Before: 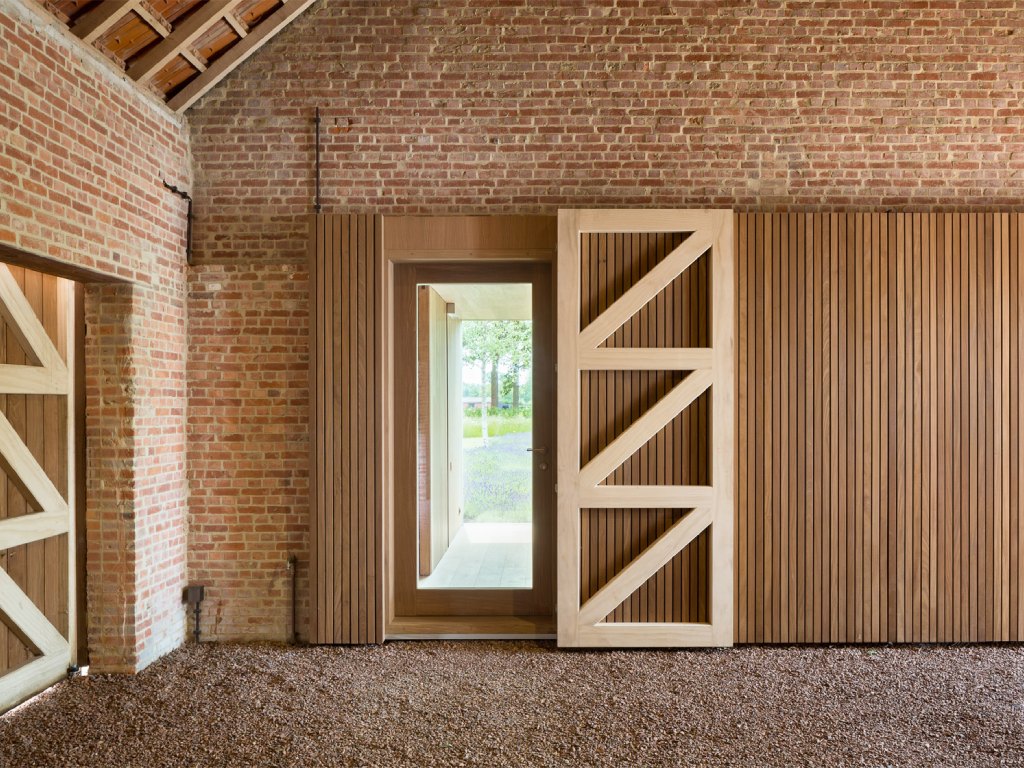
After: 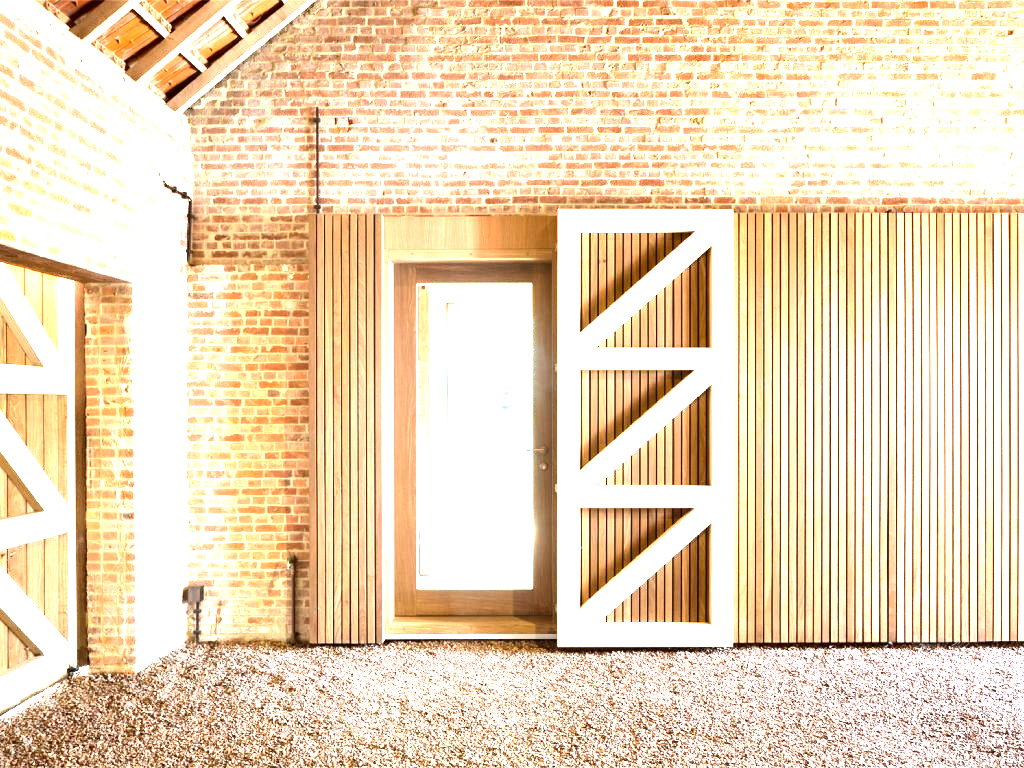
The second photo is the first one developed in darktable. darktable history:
color correction: highlights a* -3.28, highlights b* -6.24, shadows a* 3.1, shadows b* 5.19
exposure: exposure 2 EV, compensate highlight preservation false
tone equalizer: -8 EV -0.75 EV, -7 EV -0.7 EV, -6 EV -0.6 EV, -5 EV -0.4 EV, -3 EV 0.4 EV, -2 EV 0.6 EV, -1 EV 0.7 EV, +0 EV 0.75 EV, edges refinement/feathering 500, mask exposure compensation -1.57 EV, preserve details no
